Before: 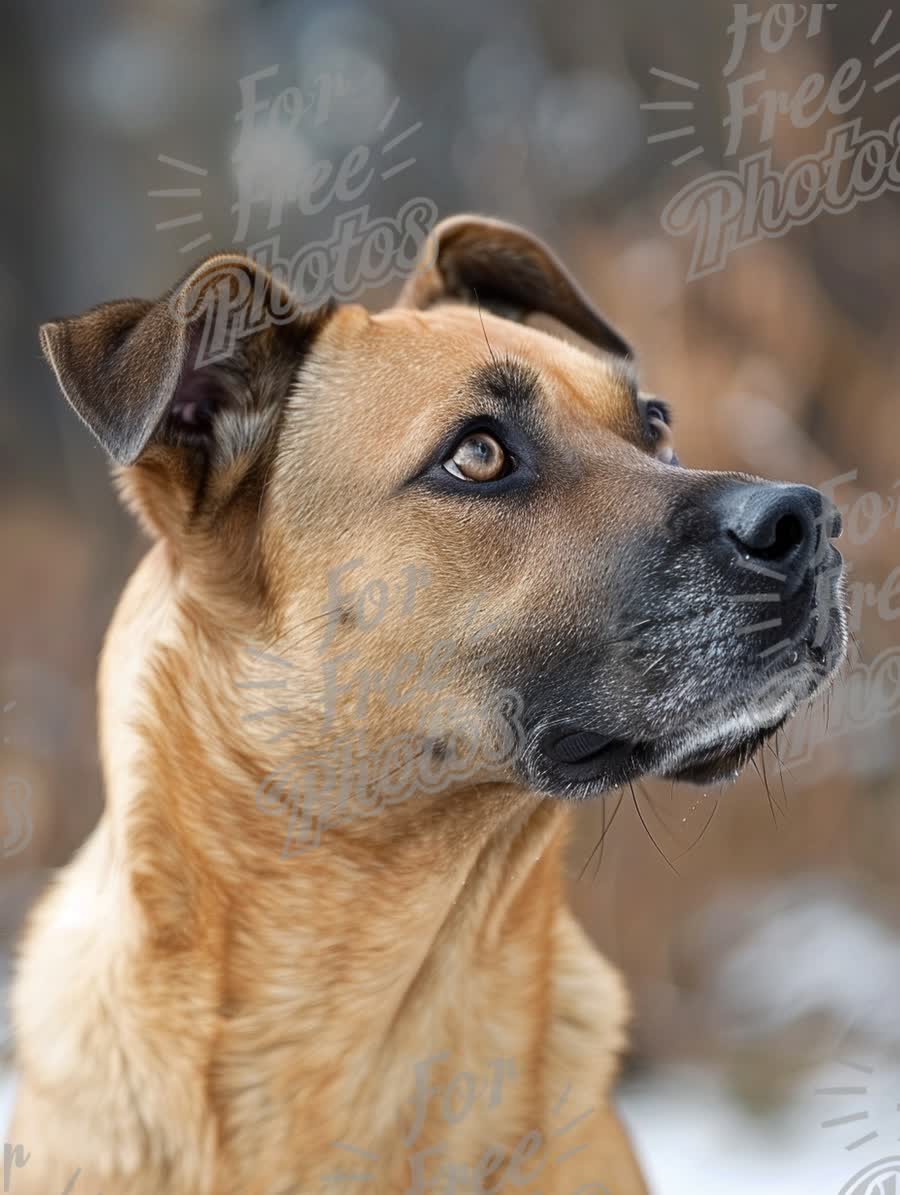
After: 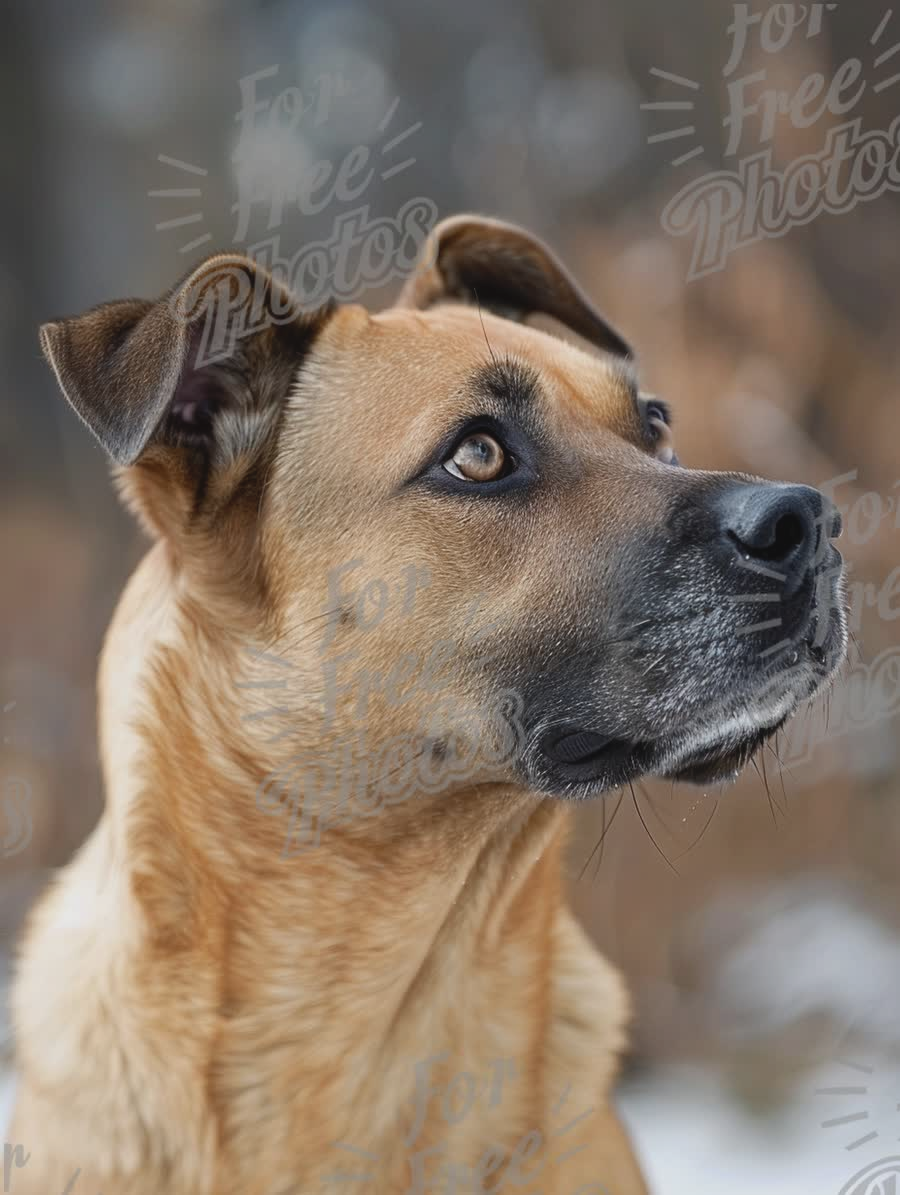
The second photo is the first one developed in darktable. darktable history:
contrast brightness saturation: contrast -0.092, saturation -0.101
exposure: exposure -0.158 EV, compensate highlight preservation false
